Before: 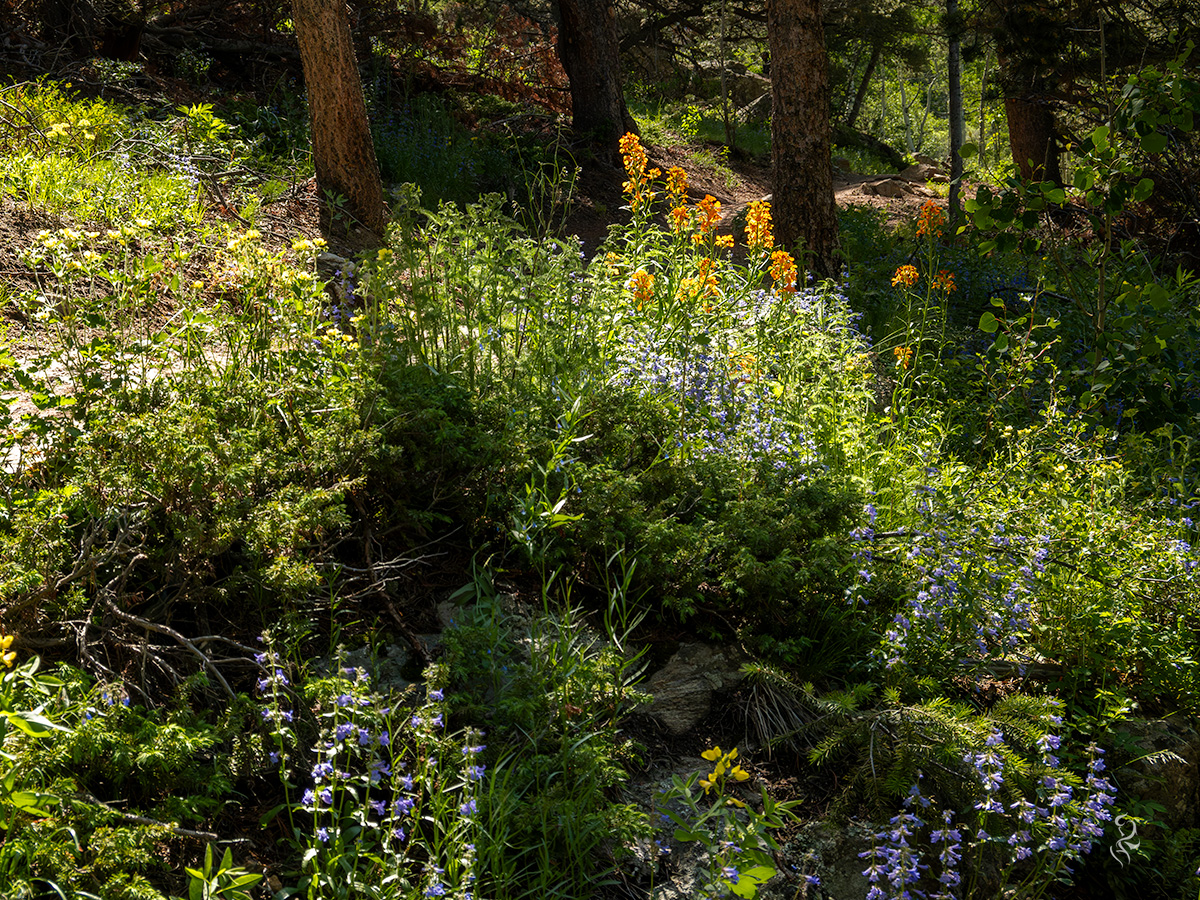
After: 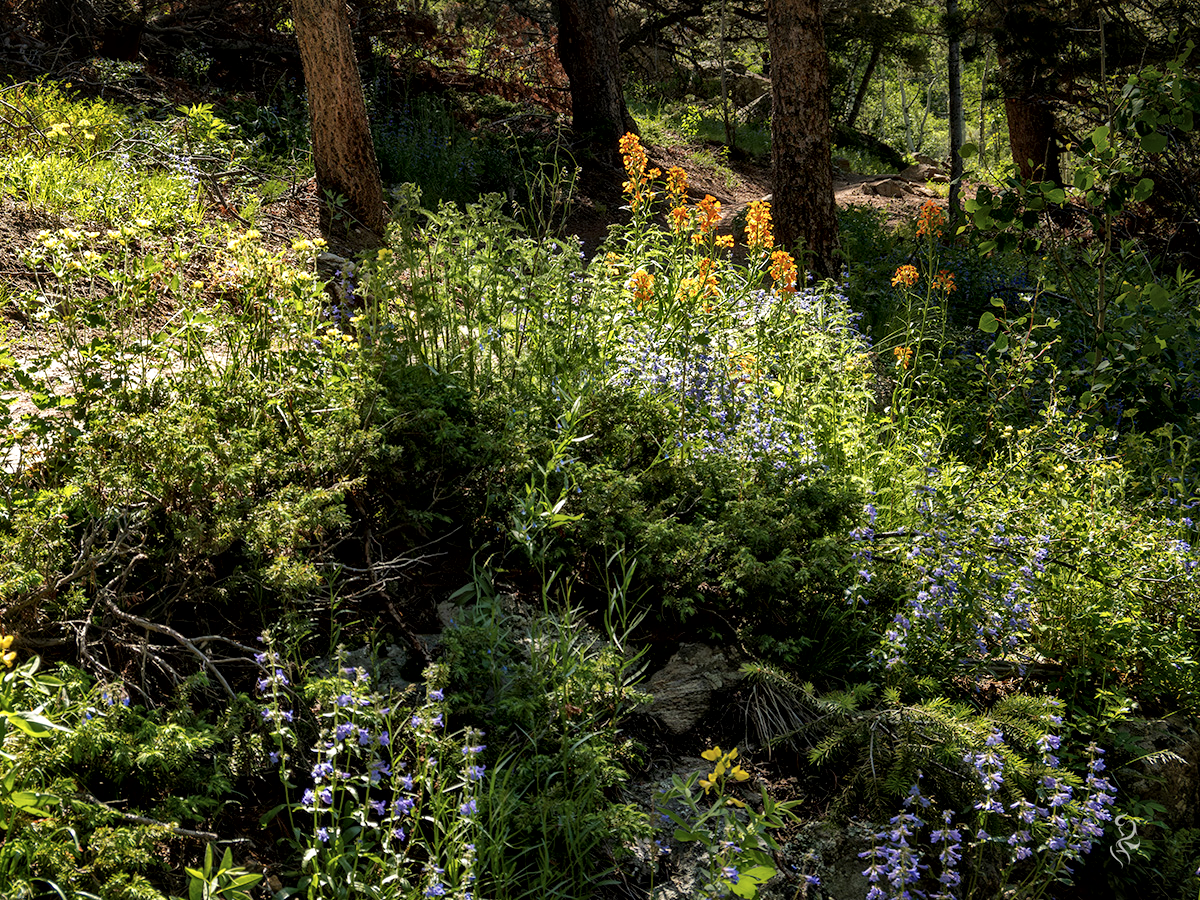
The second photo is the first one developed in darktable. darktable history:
contrast brightness saturation: contrast 0.007, saturation -0.064
local contrast: mode bilateral grid, contrast 21, coarseness 50, detail 171%, midtone range 0.2
base curve: preserve colors none
